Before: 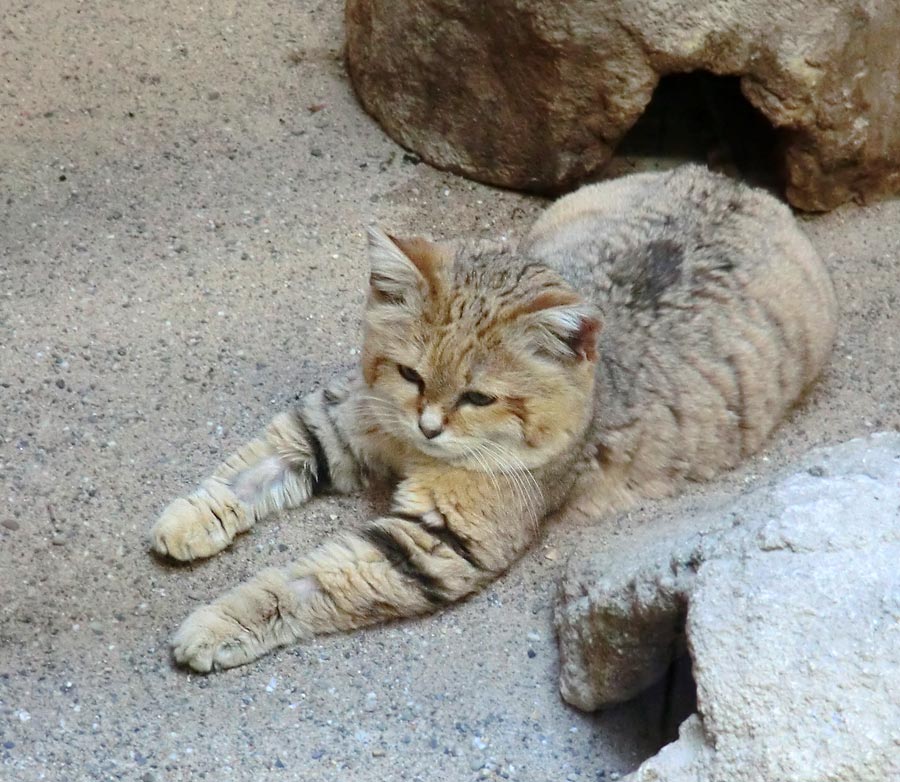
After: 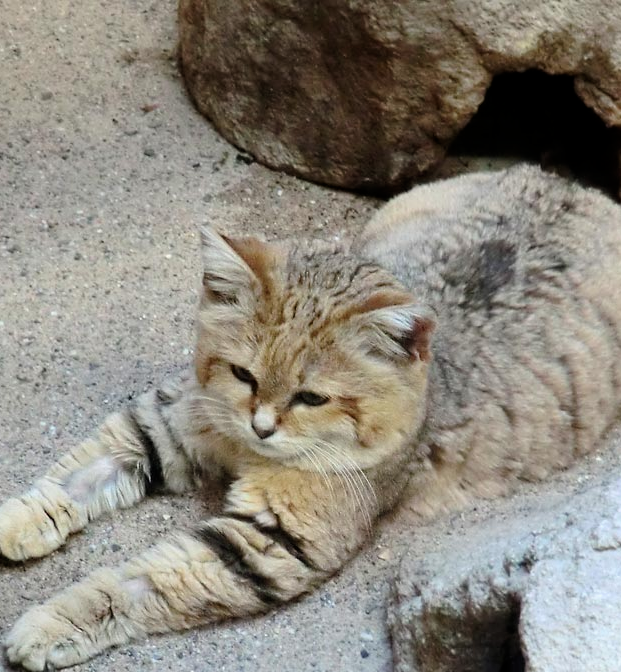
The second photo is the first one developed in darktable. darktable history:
crop: left 18.634%, right 12.353%, bottom 14.063%
filmic rgb: black relative exposure -12.84 EV, white relative exposure 2.81 EV, threshold 2.99 EV, target black luminance 0%, hardness 8.53, latitude 70.3%, contrast 1.134, shadows ↔ highlights balance -0.535%, color science v6 (2022), enable highlight reconstruction true
